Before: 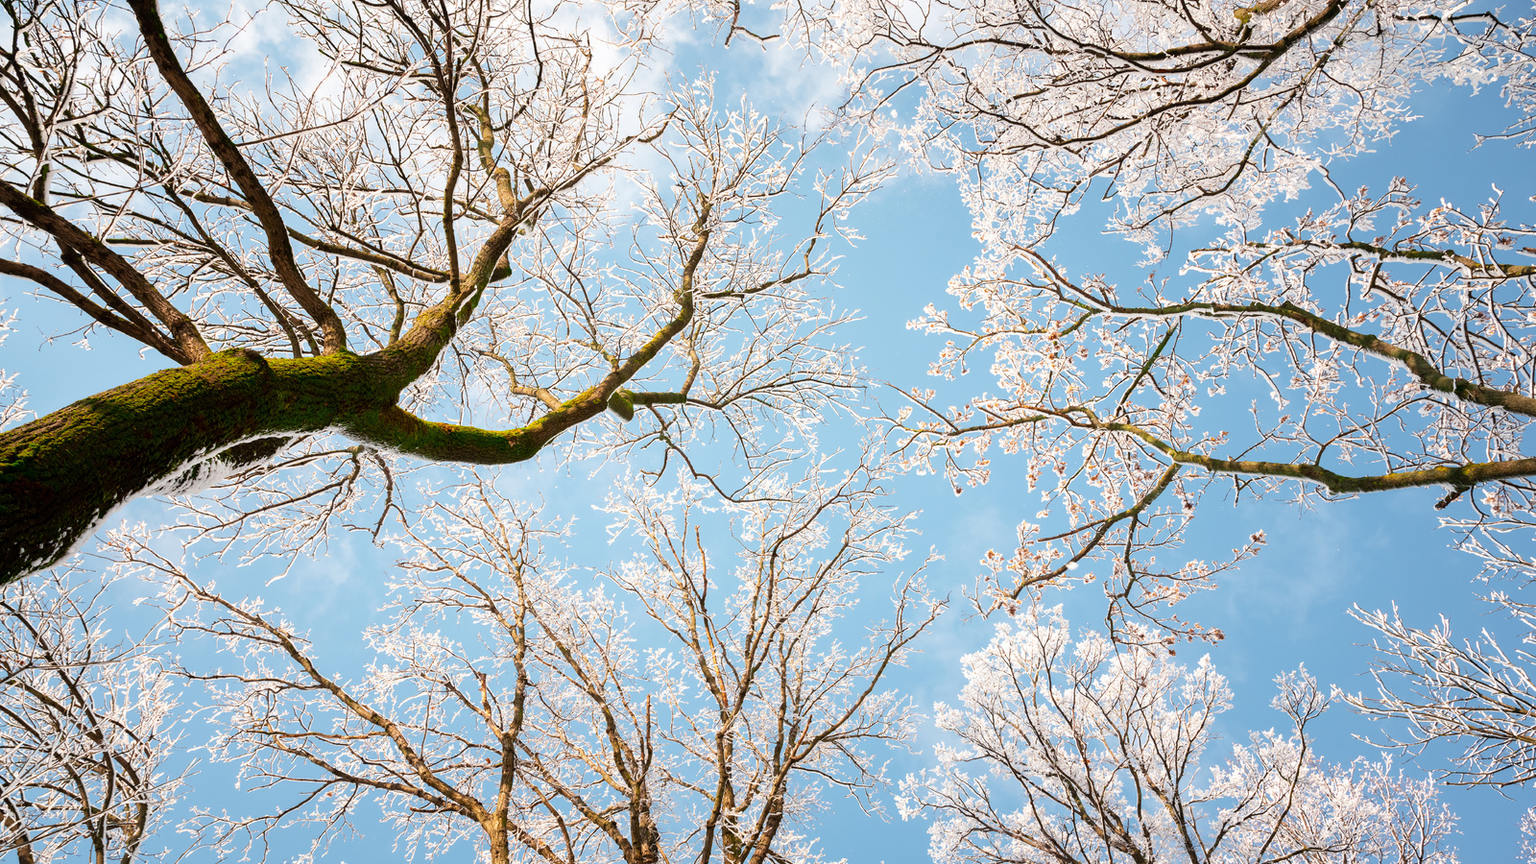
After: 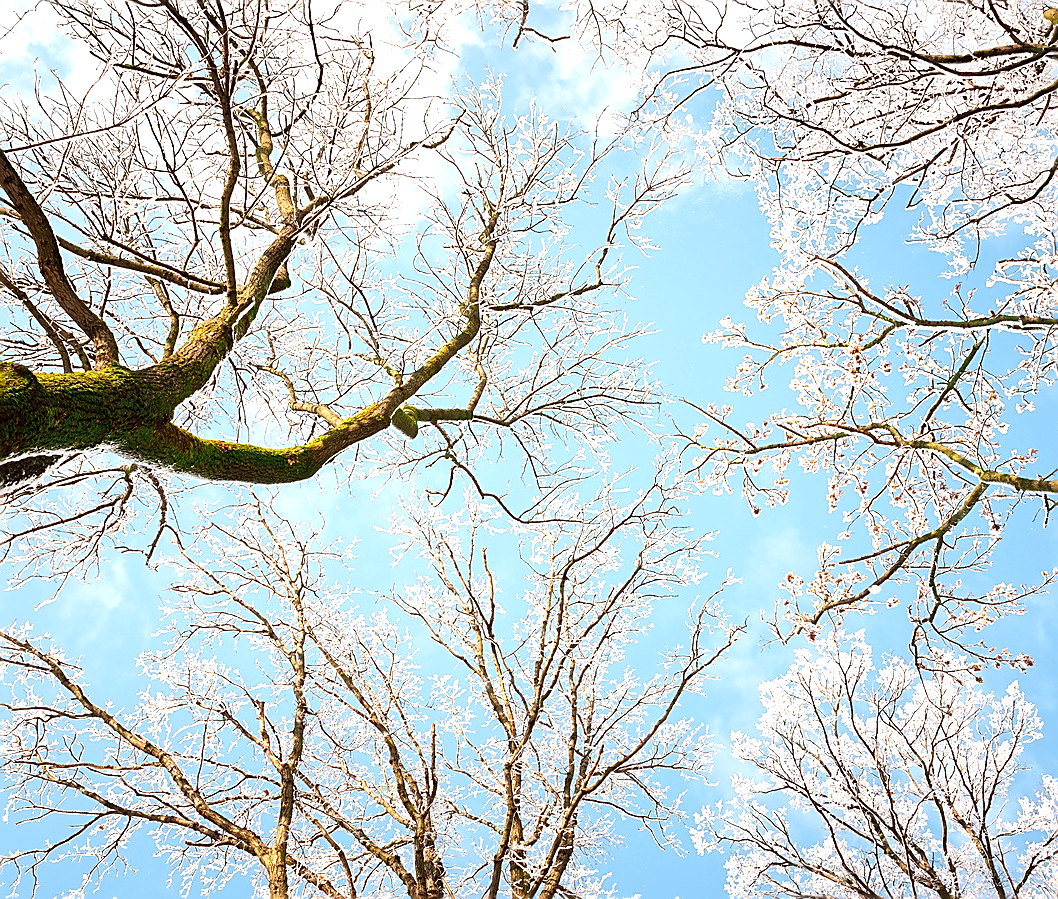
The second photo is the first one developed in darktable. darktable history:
exposure: black level correction 0, exposure 0.499 EV, compensate highlight preservation false
sharpen: radius 1.403, amount 1.259, threshold 0.69
local contrast: mode bilateral grid, contrast 27, coarseness 16, detail 115%, midtone range 0.2
crop and rotate: left 15.246%, right 18.578%
